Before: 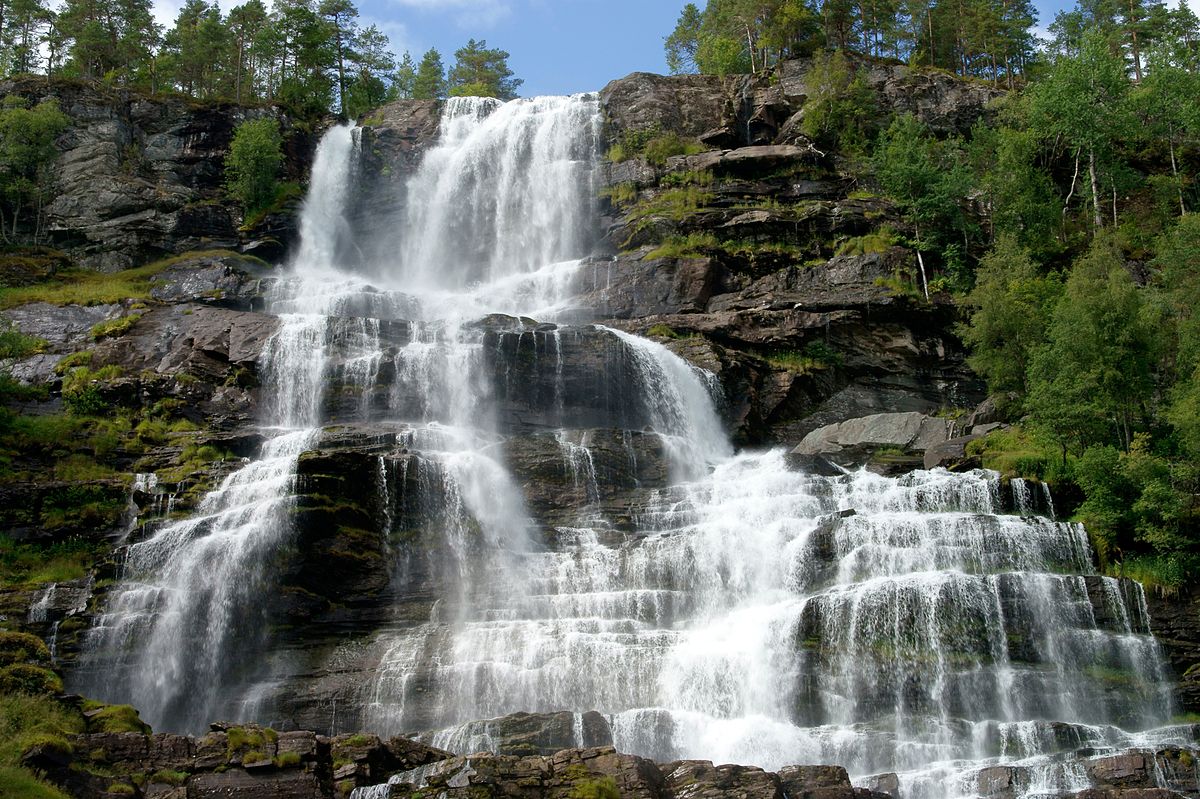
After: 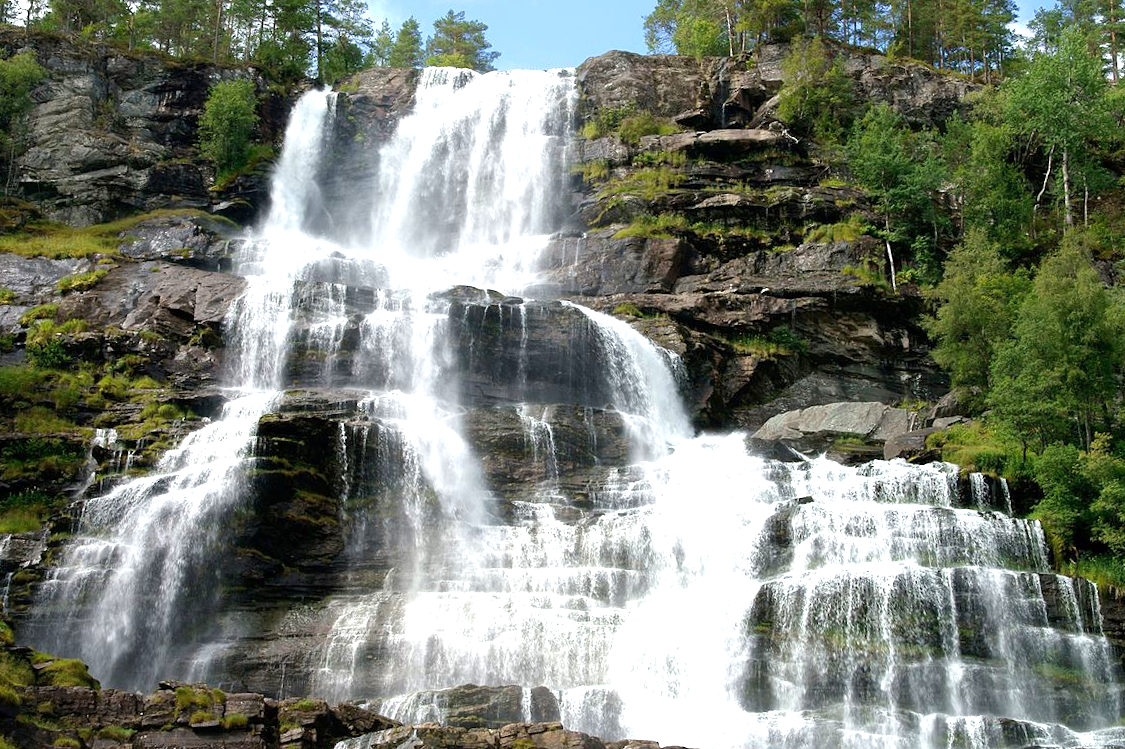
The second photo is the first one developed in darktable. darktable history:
exposure: exposure 0.761 EV, compensate highlight preservation false
crop and rotate: angle -2.58°
